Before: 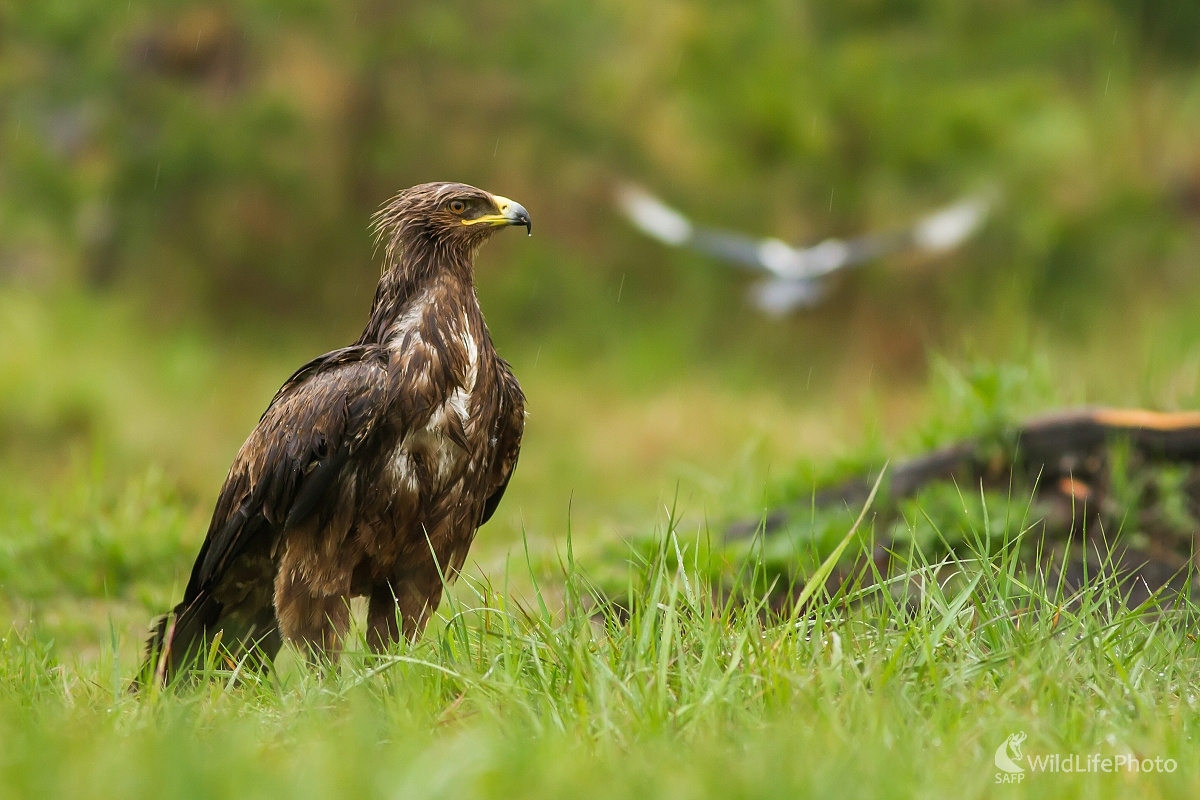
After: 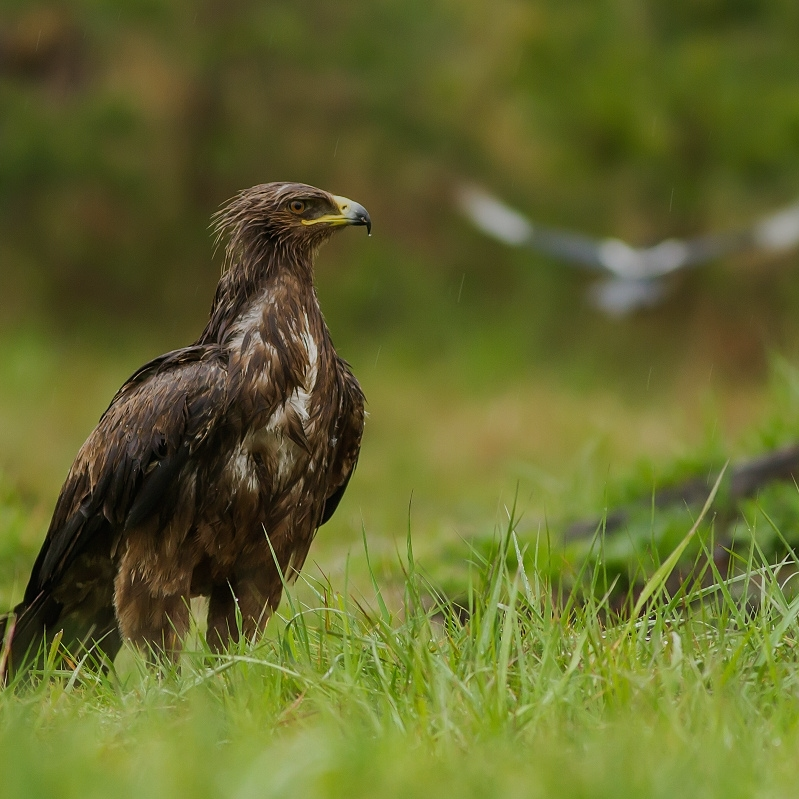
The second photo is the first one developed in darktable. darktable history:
crop and rotate: left 13.342%, right 19.991%
exposure: exposure -0.36 EV, compensate highlight preservation false
graduated density: rotation -0.352°, offset 57.64
